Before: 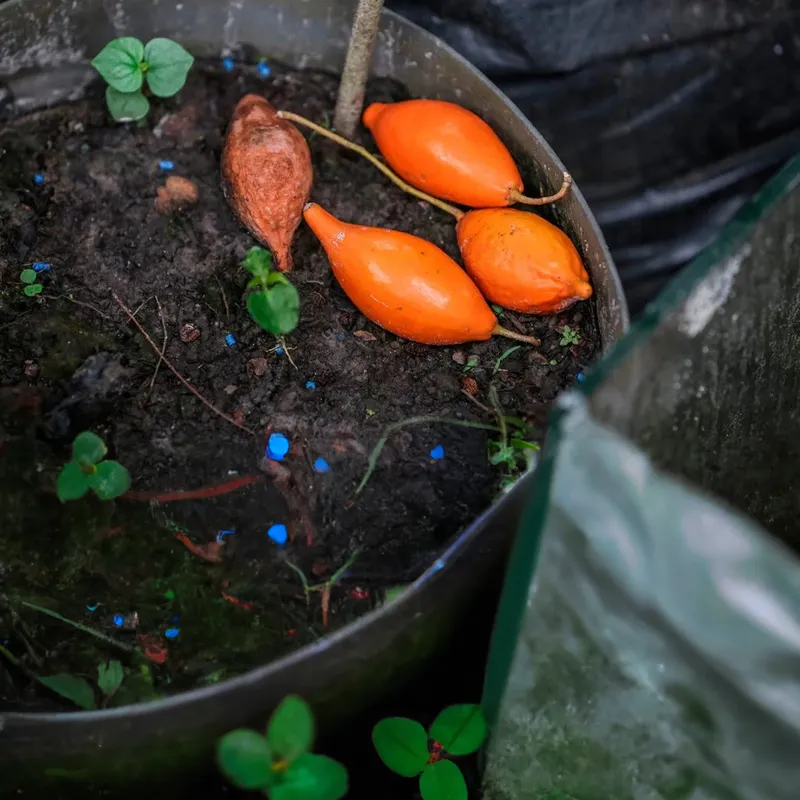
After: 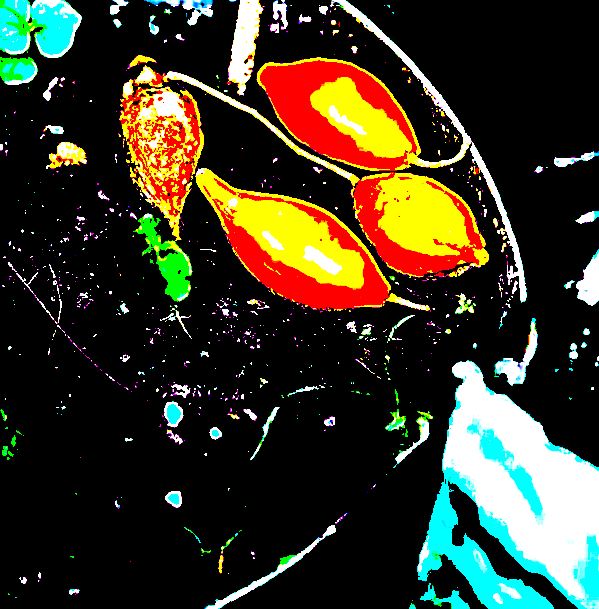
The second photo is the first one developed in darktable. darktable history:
tone equalizer: -8 EV -0.75 EV, -7 EV -0.7 EV, -6 EV -0.6 EV, -5 EV -0.4 EV, -3 EV 0.4 EV, -2 EV 0.6 EV, -1 EV 0.7 EV, +0 EV 0.75 EV, edges refinement/feathering 500, mask exposure compensation -1.57 EV, preserve details no
exposure: black level correction 0.1, exposure 3 EV, compensate highlight preservation false
rotate and perspective: rotation 0.074°, lens shift (vertical) 0.096, lens shift (horizontal) -0.041, crop left 0.043, crop right 0.952, crop top 0.024, crop bottom 0.979
contrast brightness saturation: brightness -0.02, saturation 0.35
sharpen: amount 0.6
crop and rotate: left 10.77%, top 5.1%, right 10.41%, bottom 16.76%
white balance: red 0.974, blue 1.044
levels: levels [0.055, 0.477, 0.9]
